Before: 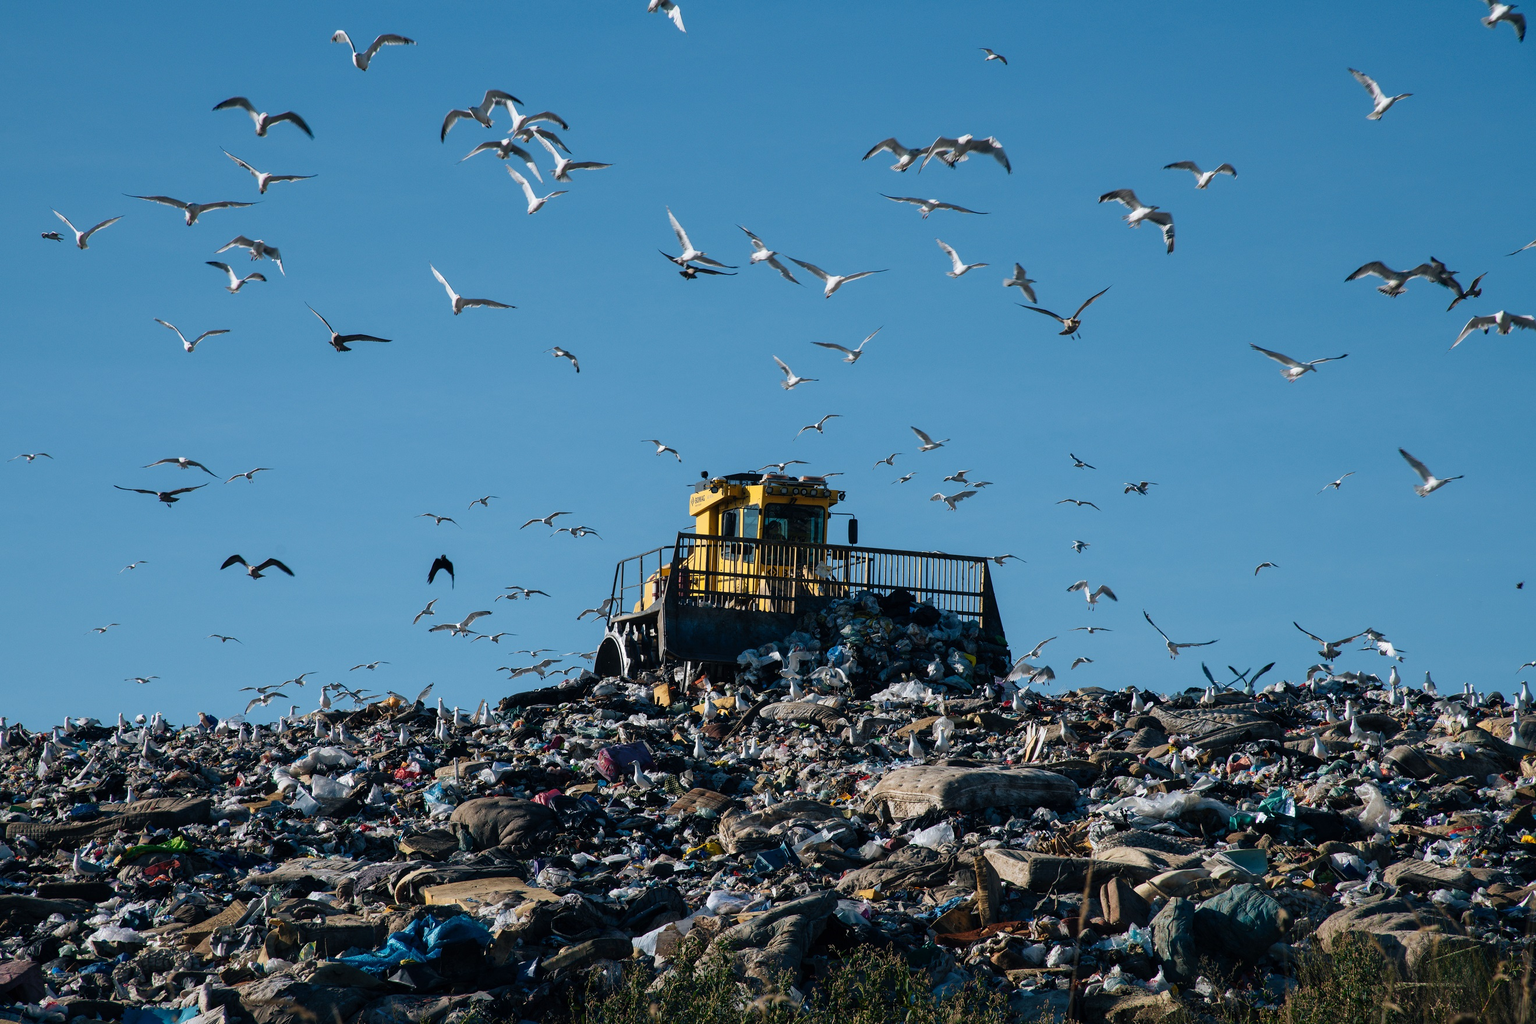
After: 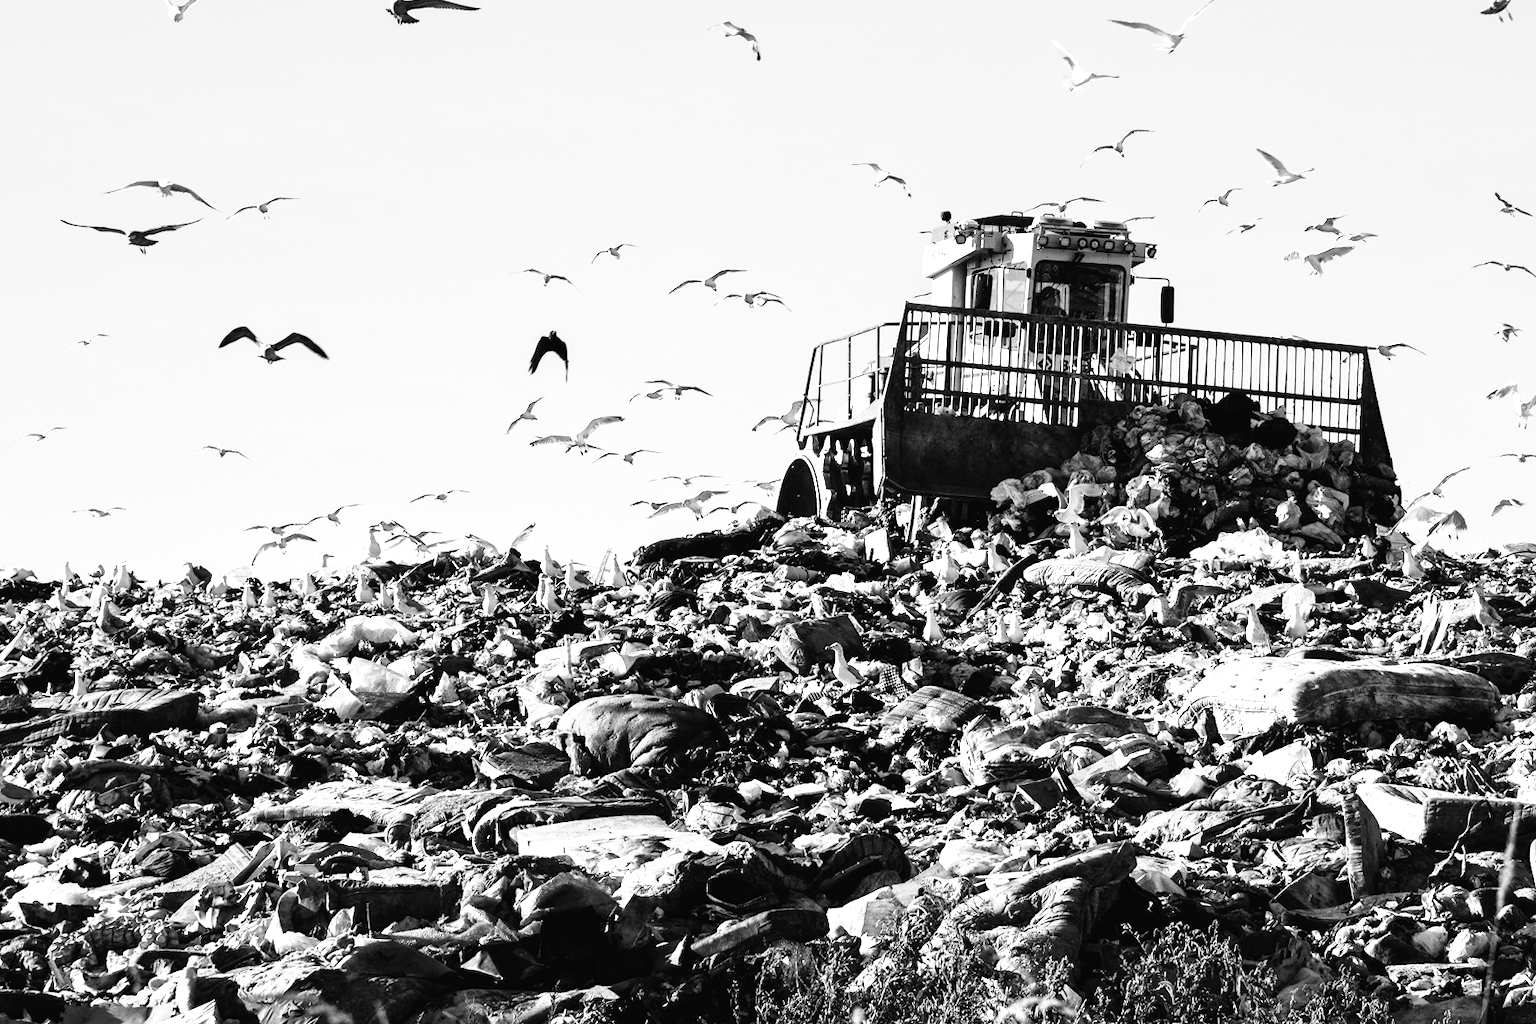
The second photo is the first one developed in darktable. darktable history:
monochrome: on, module defaults
exposure: black level correction 0, exposure 1.75 EV, compensate exposure bias true, compensate highlight preservation false
tone curve: curves: ch0 [(0, 0.016) (0.11, 0.039) (0.259, 0.235) (0.383, 0.437) (0.499, 0.597) (0.733, 0.867) (0.843, 0.948) (1, 1)], color space Lab, linked channels, preserve colors none
color balance rgb: linear chroma grading › global chroma 6.48%, perceptual saturation grading › global saturation 12.96%, global vibrance 6.02%
crop and rotate: angle -0.82°, left 3.85%, top 31.828%, right 27.992%
